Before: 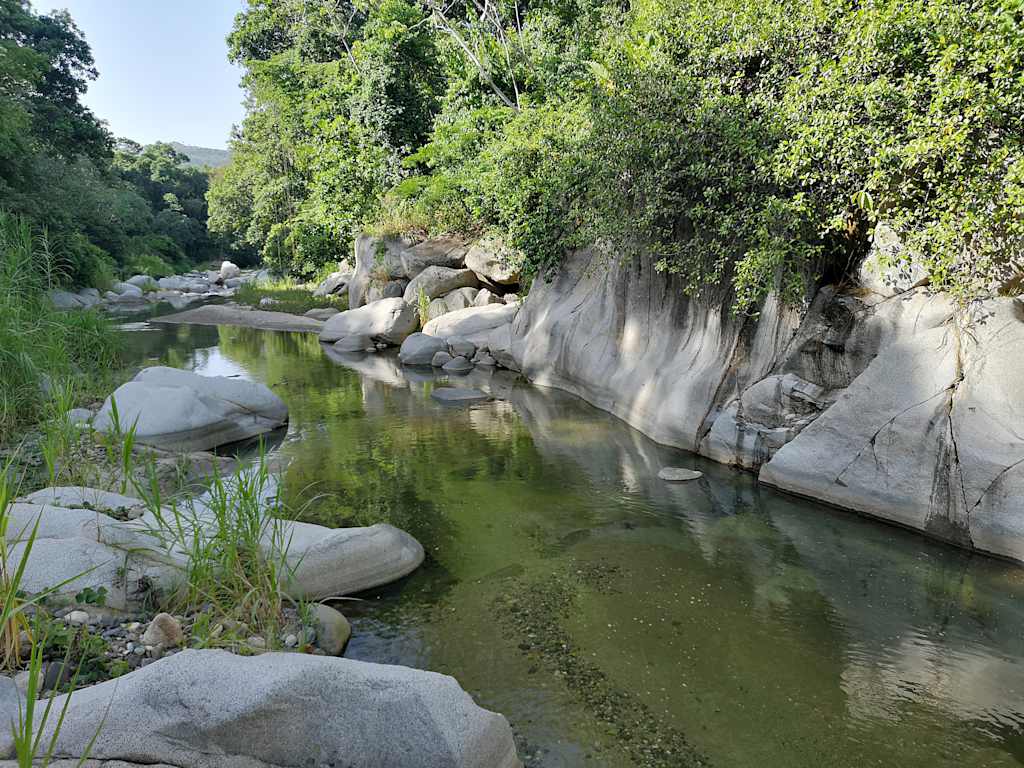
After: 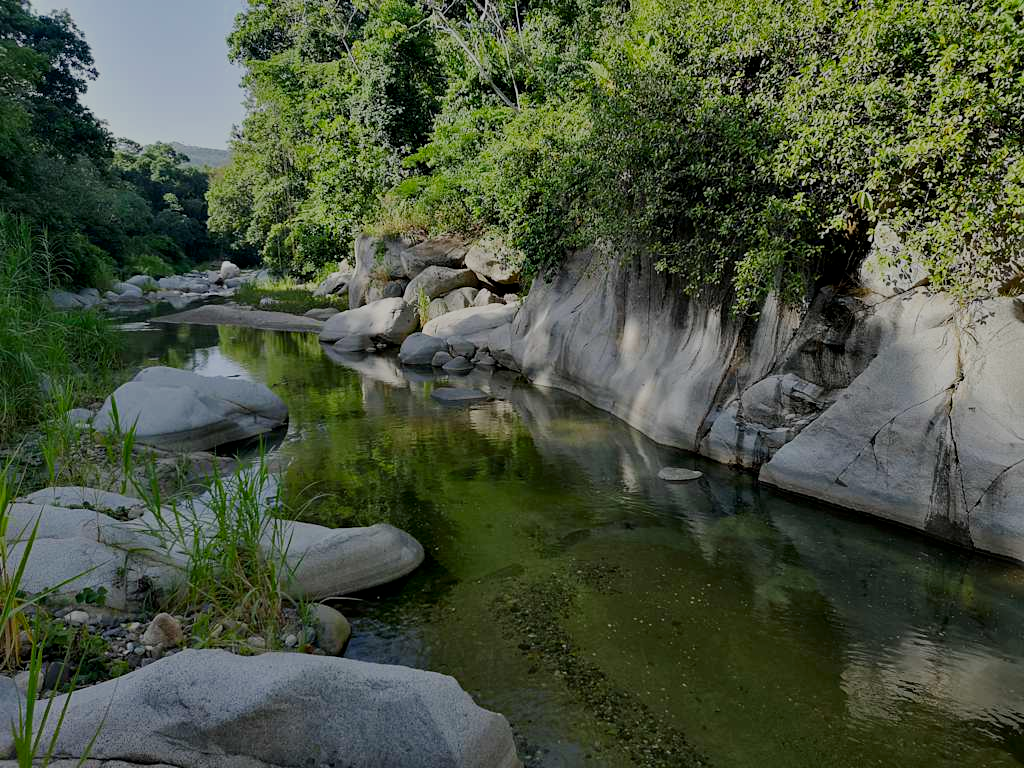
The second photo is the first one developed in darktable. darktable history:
filmic rgb: black relative exposure -7.3 EV, white relative exposure 5.08 EV, hardness 3.21
contrast brightness saturation: brightness -0.215, saturation 0.083
